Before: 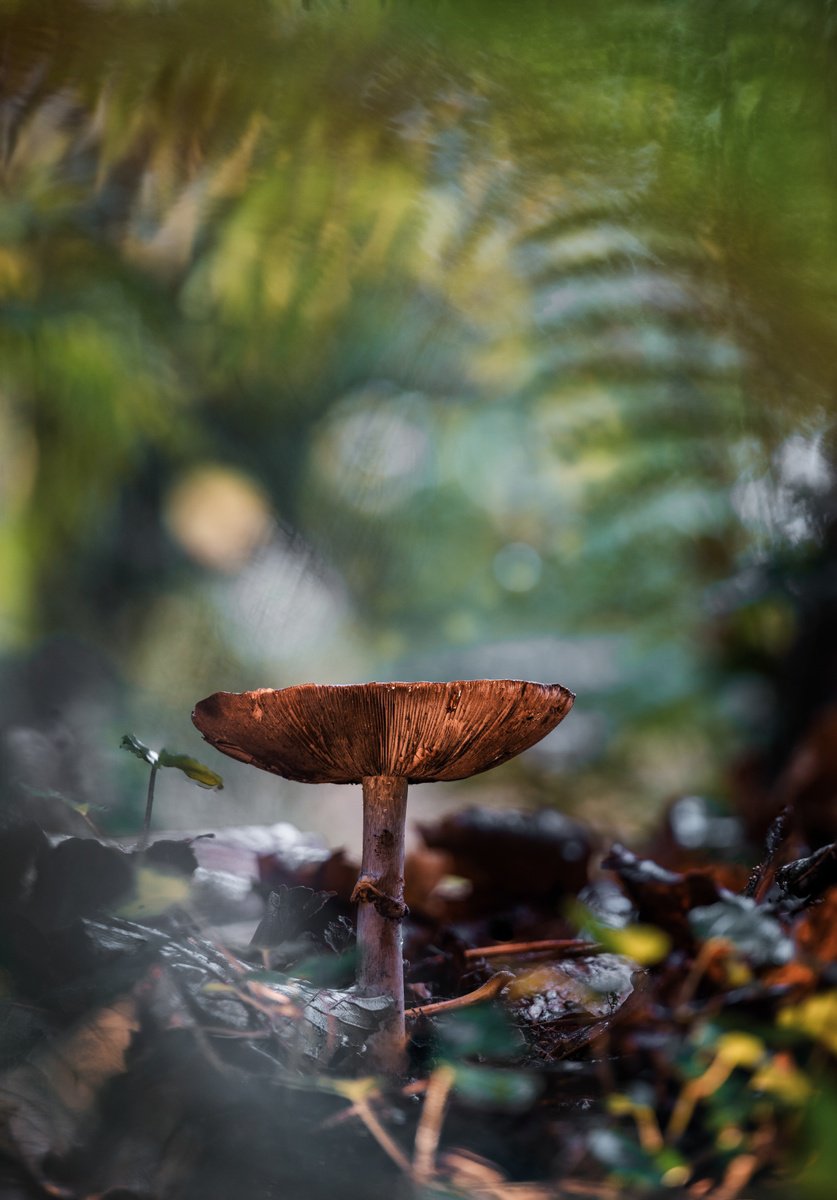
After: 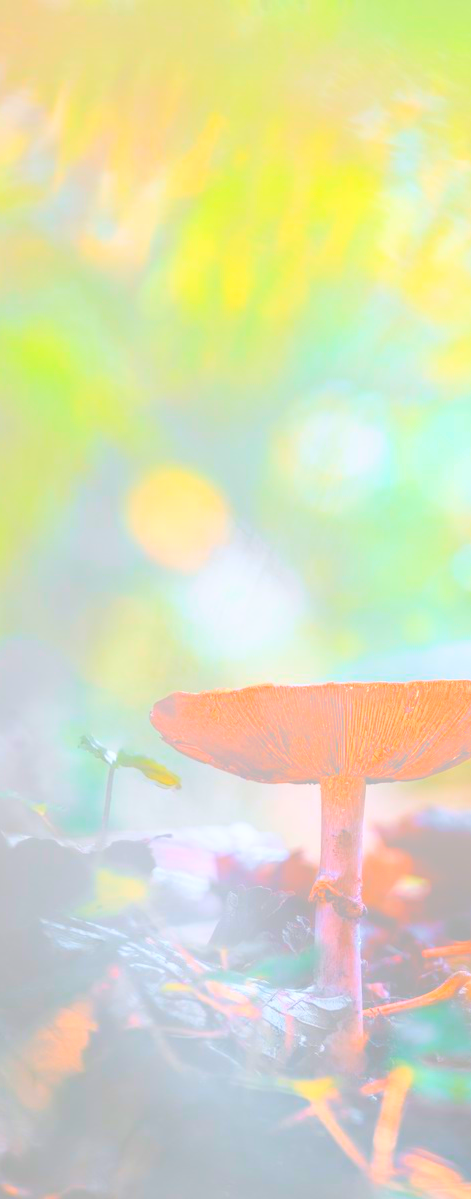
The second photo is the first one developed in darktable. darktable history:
crop: left 5.114%, right 38.589%
contrast brightness saturation: contrast 0.2, brightness 0.2, saturation 0.8
bloom: size 70%, threshold 25%, strength 70%
